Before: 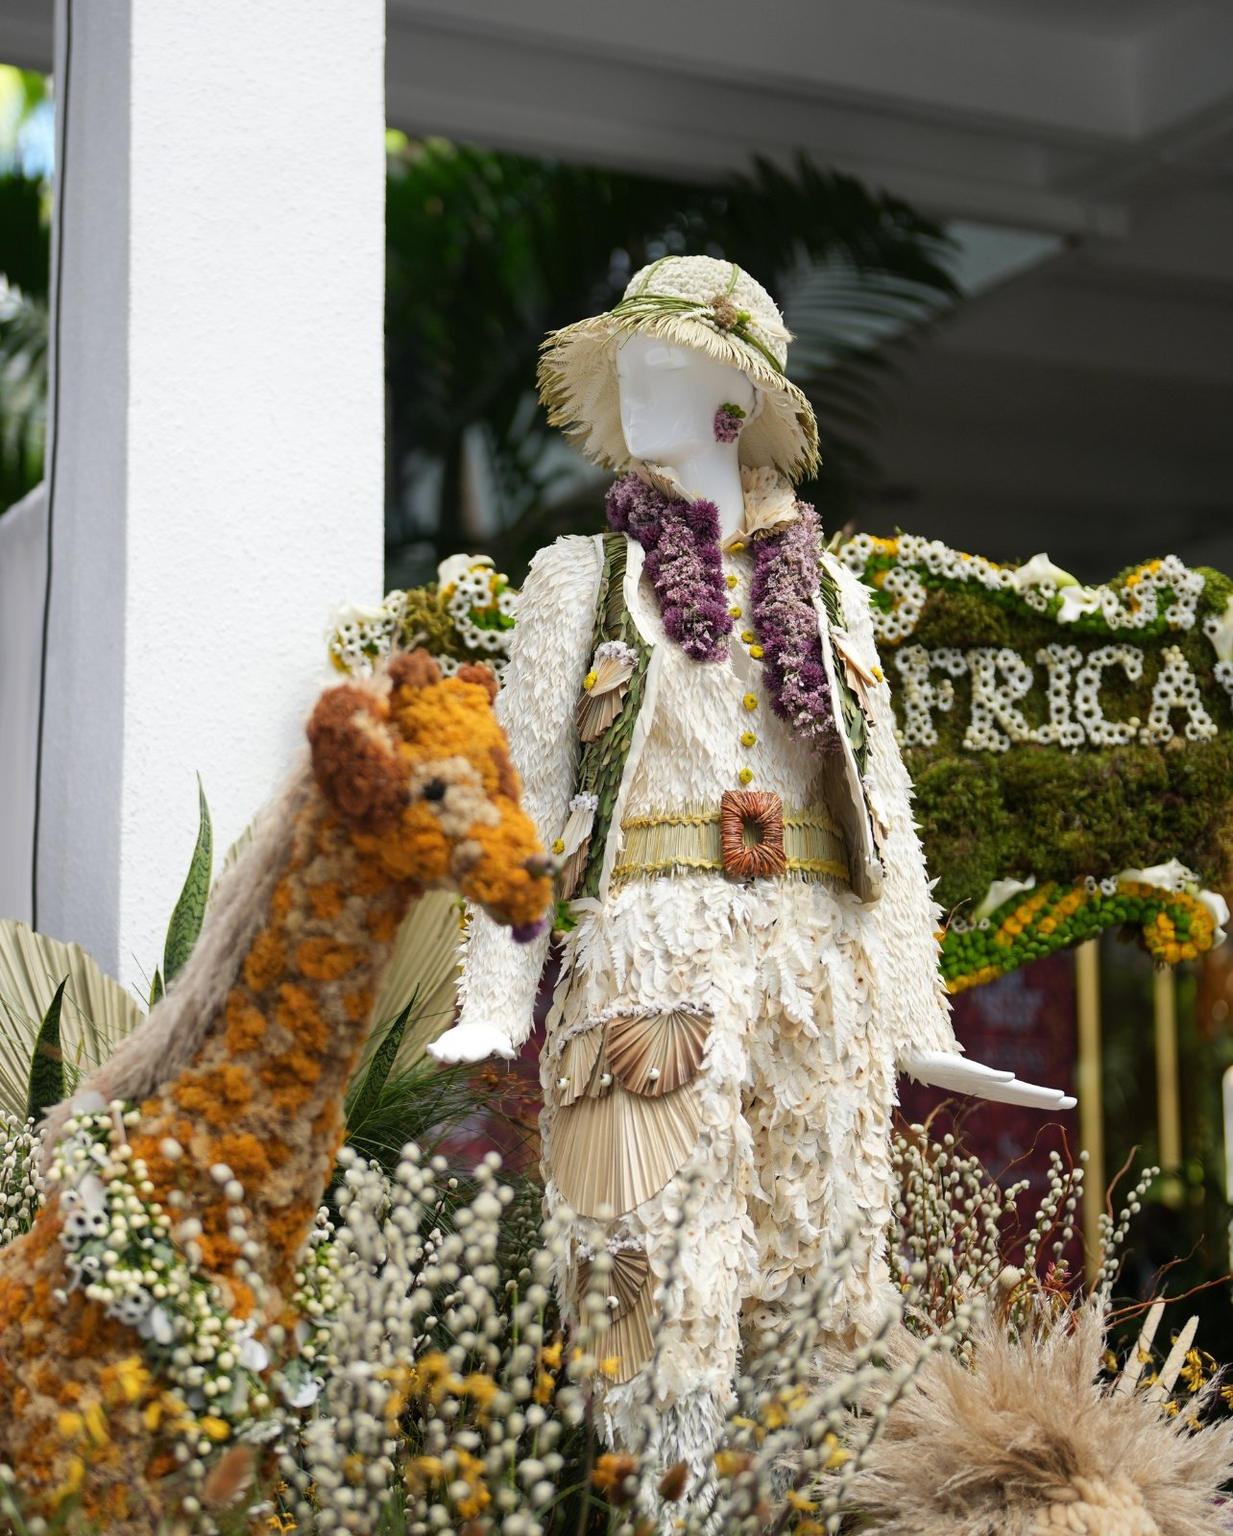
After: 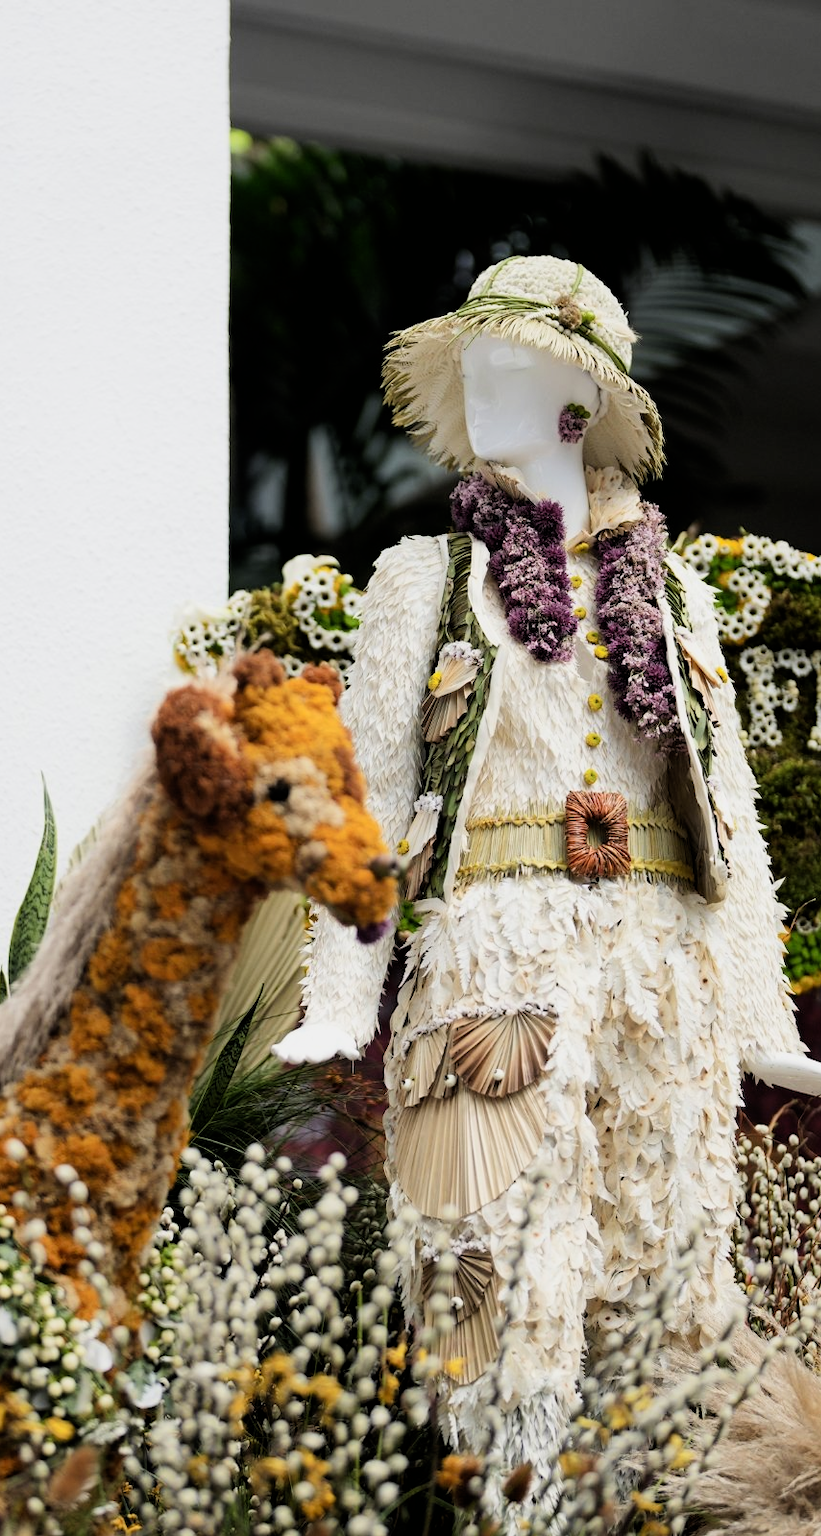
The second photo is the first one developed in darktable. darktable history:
crop and rotate: left 12.673%, right 20.66%
filmic rgb: black relative exposure -16 EV, white relative exposure 6.29 EV, hardness 5.1, contrast 1.35
